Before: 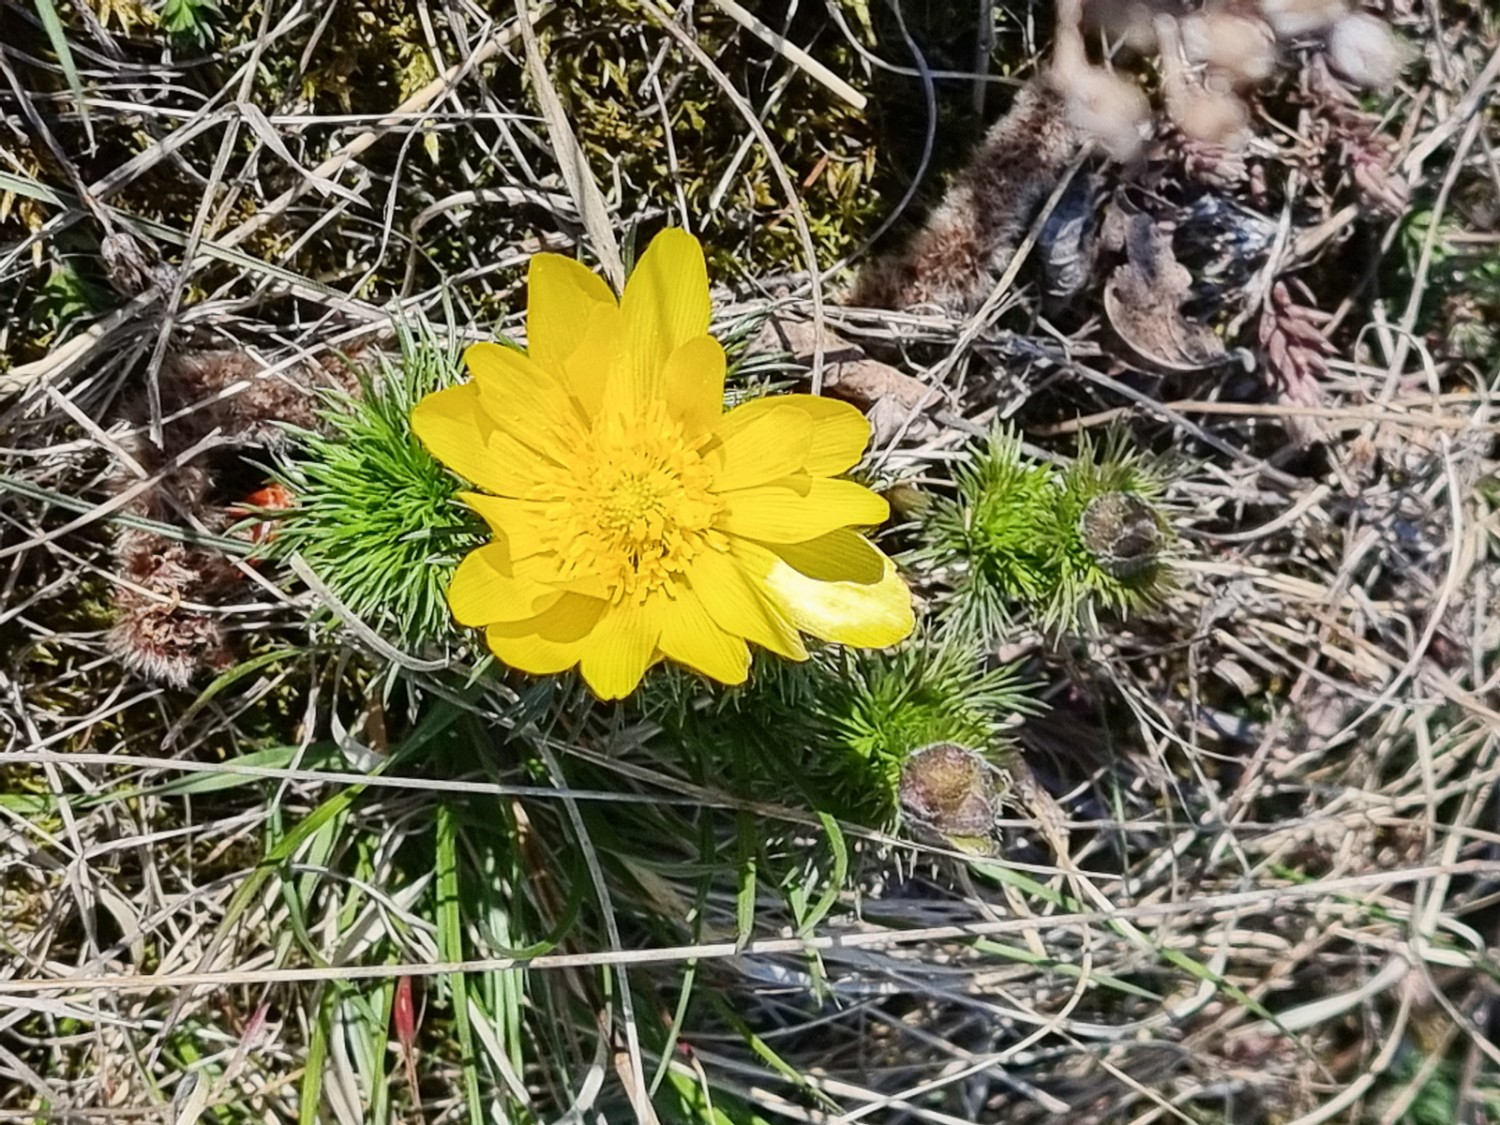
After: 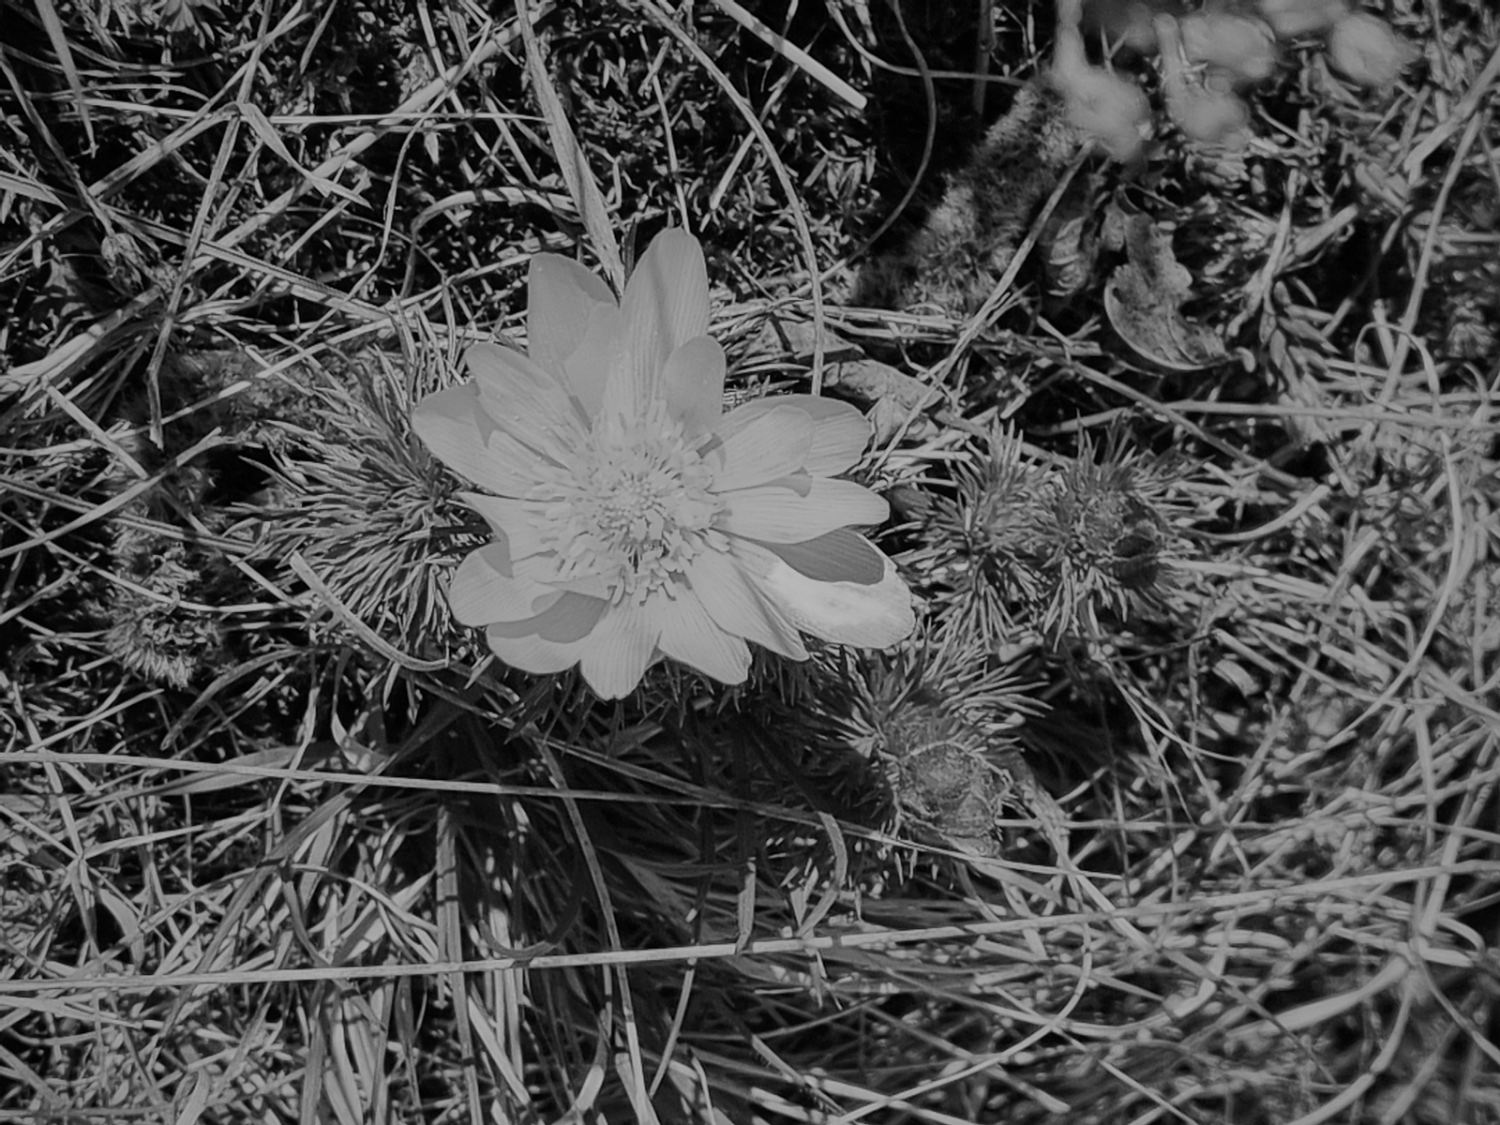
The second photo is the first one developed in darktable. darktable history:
vignetting: brightness -0.233, saturation 0.141
white balance: red 0.766, blue 1.537
exposure: black level correction 0, exposure -0.766 EV, compensate highlight preservation false
monochrome: a 30.25, b 92.03
